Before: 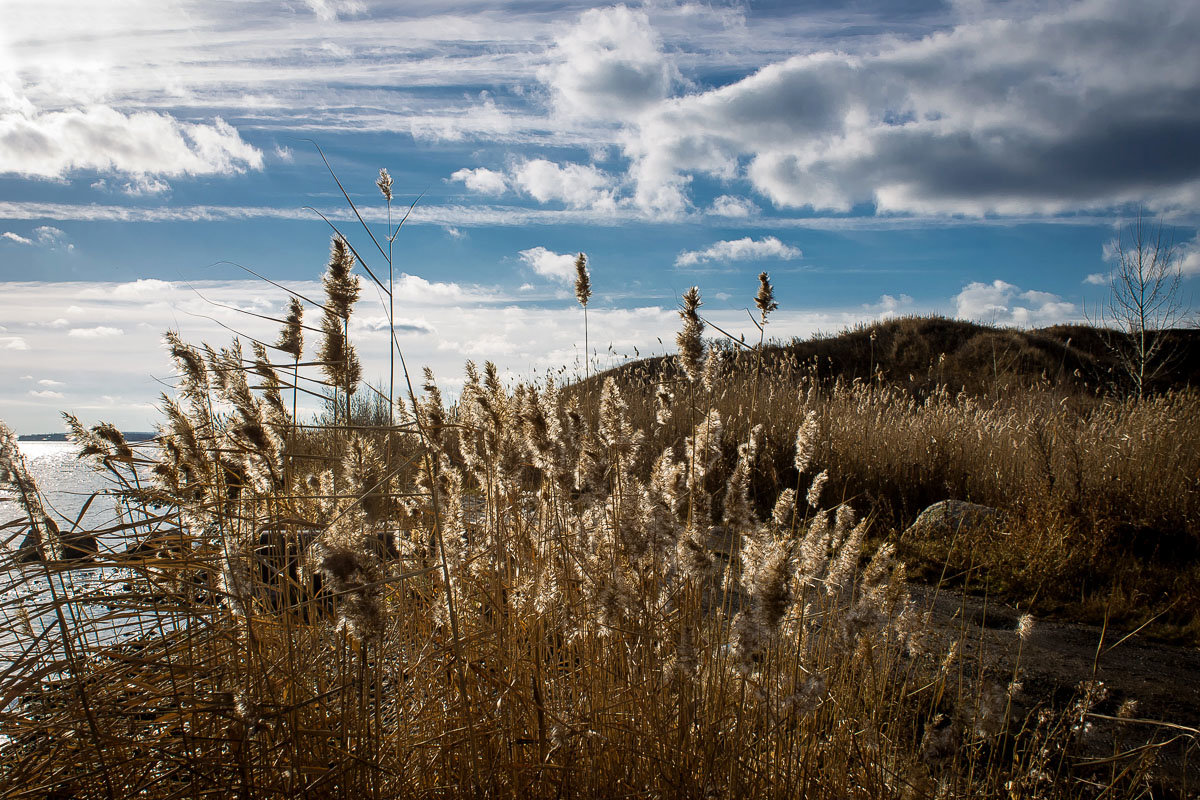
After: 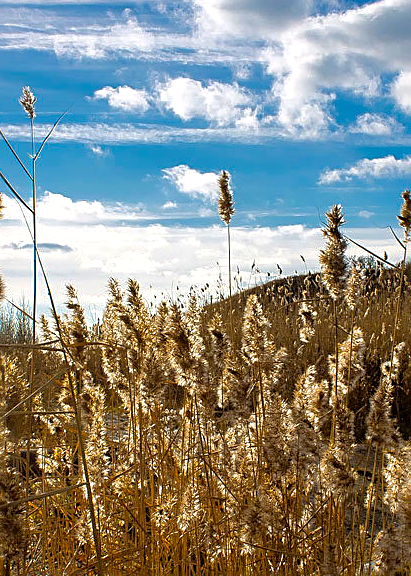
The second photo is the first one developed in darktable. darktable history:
shadows and highlights: on, module defaults
crop and rotate: left 29.831%, top 10.292%, right 35.876%, bottom 17.621%
color balance rgb: perceptual saturation grading › global saturation 25.535%
contrast brightness saturation: contrast 0.043, saturation 0.157
tone equalizer: -8 EV -0.432 EV, -7 EV -0.426 EV, -6 EV -0.295 EV, -5 EV -0.214 EV, -3 EV 0.2 EV, -2 EV 0.309 EV, -1 EV 0.373 EV, +0 EV 0.417 EV
sharpen: on, module defaults
